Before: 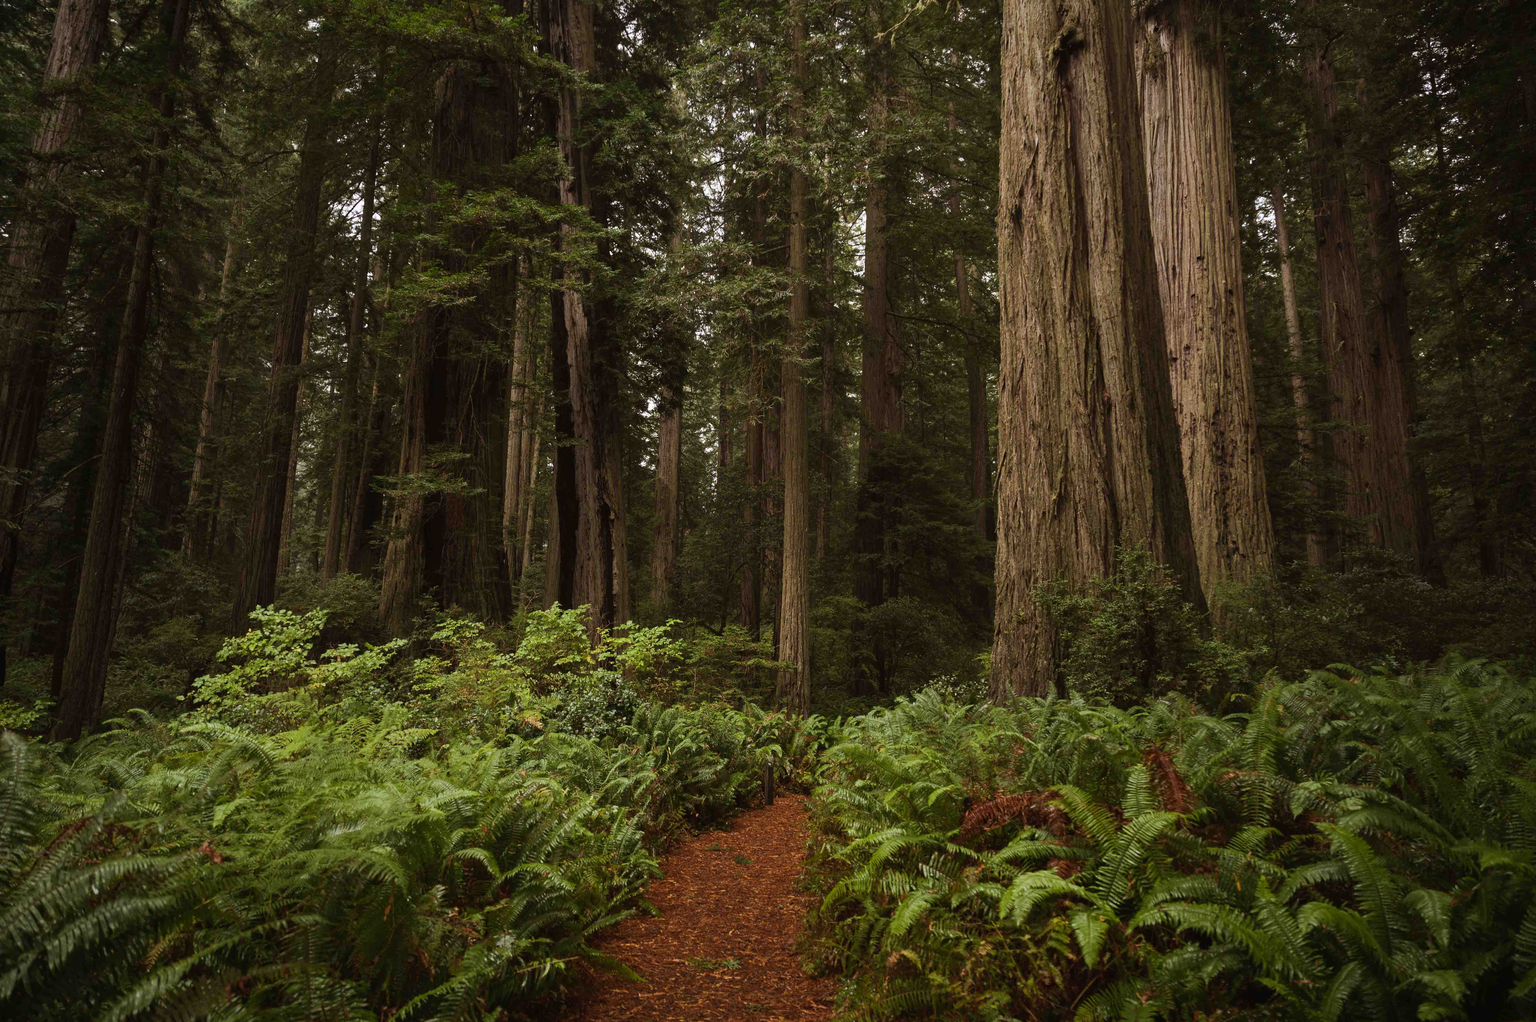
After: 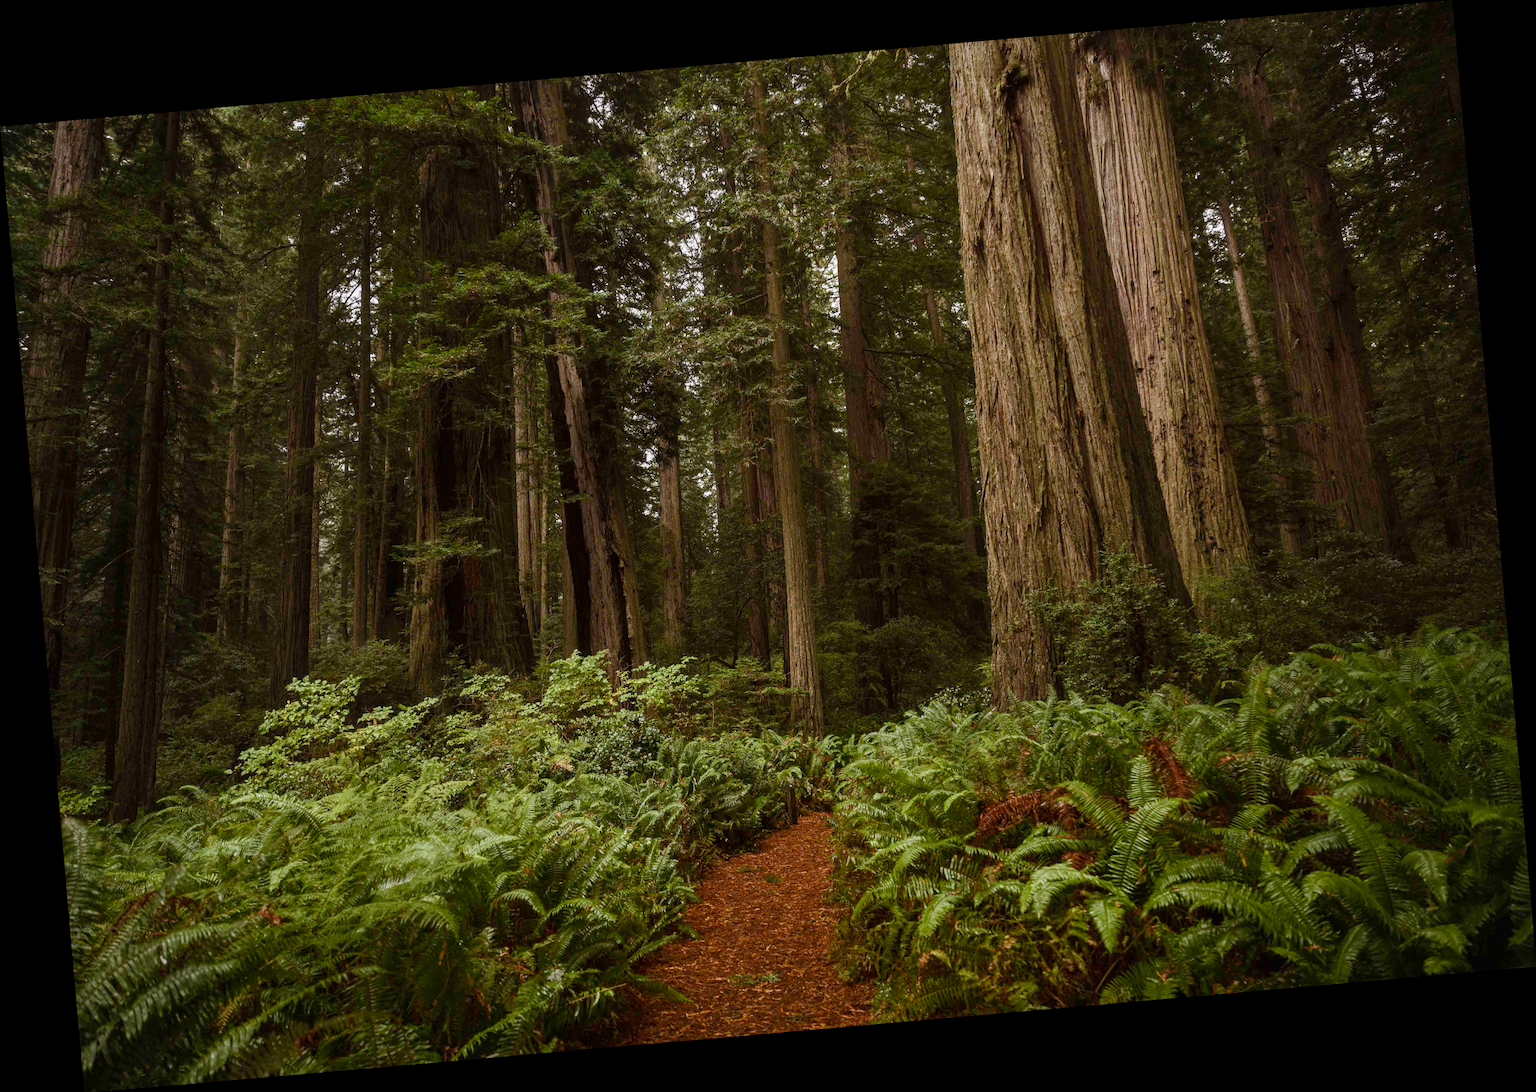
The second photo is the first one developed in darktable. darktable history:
color balance rgb: perceptual saturation grading › global saturation 20%, perceptual saturation grading › highlights -50%, perceptual saturation grading › shadows 30%
local contrast: on, module defaults
rotate and perspective: rotation -4.98°, automatic cropping off
